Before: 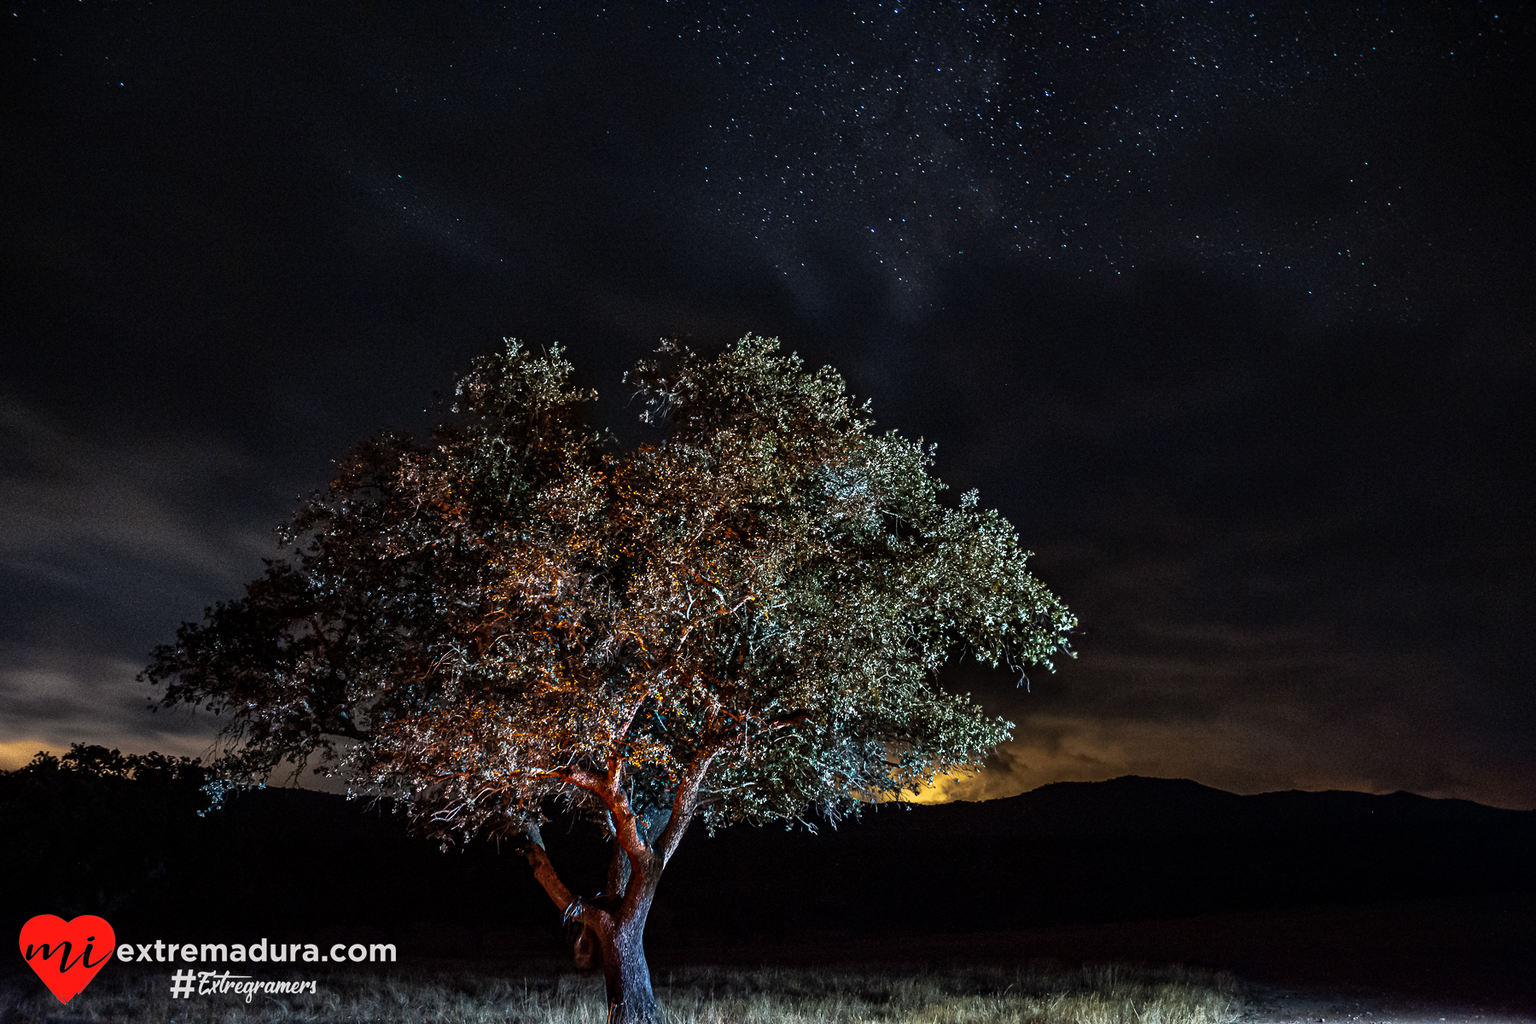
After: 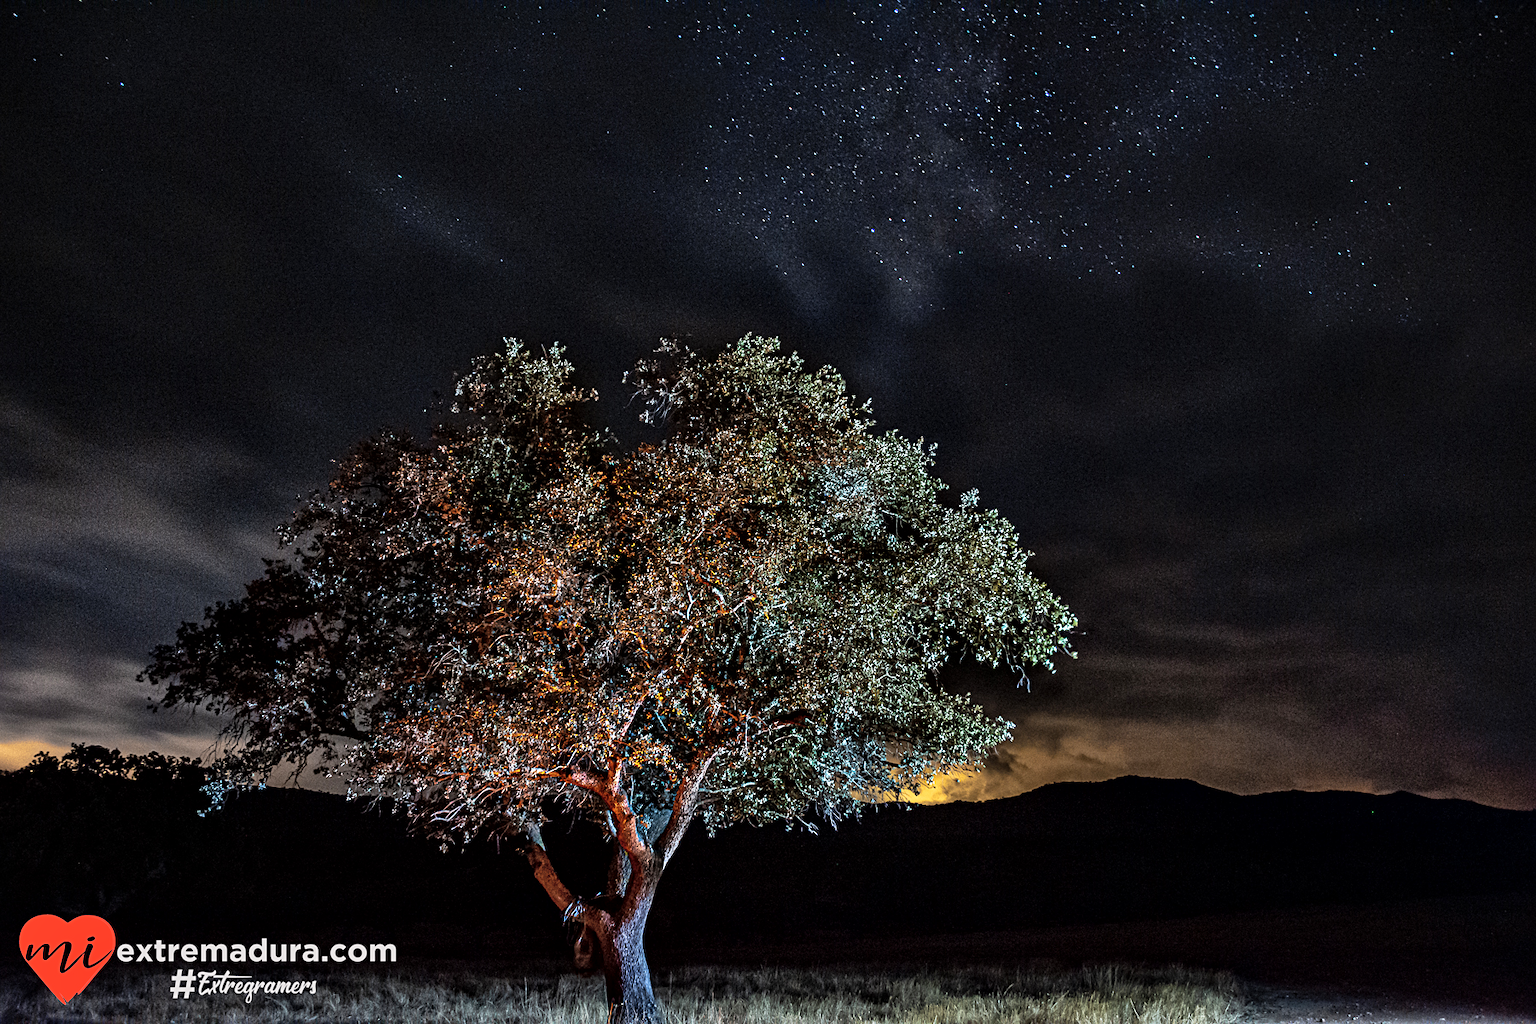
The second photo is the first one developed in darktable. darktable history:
local contrast: mode bilateral grid, contrast 20, coarseness 50, detail 141%, midtone range 0.2
sharpen: amount 0.206
shadows and highlights: shadows 36.6, highlights -27.4, highlights color adjustment 78.19%, soften with gaussian
